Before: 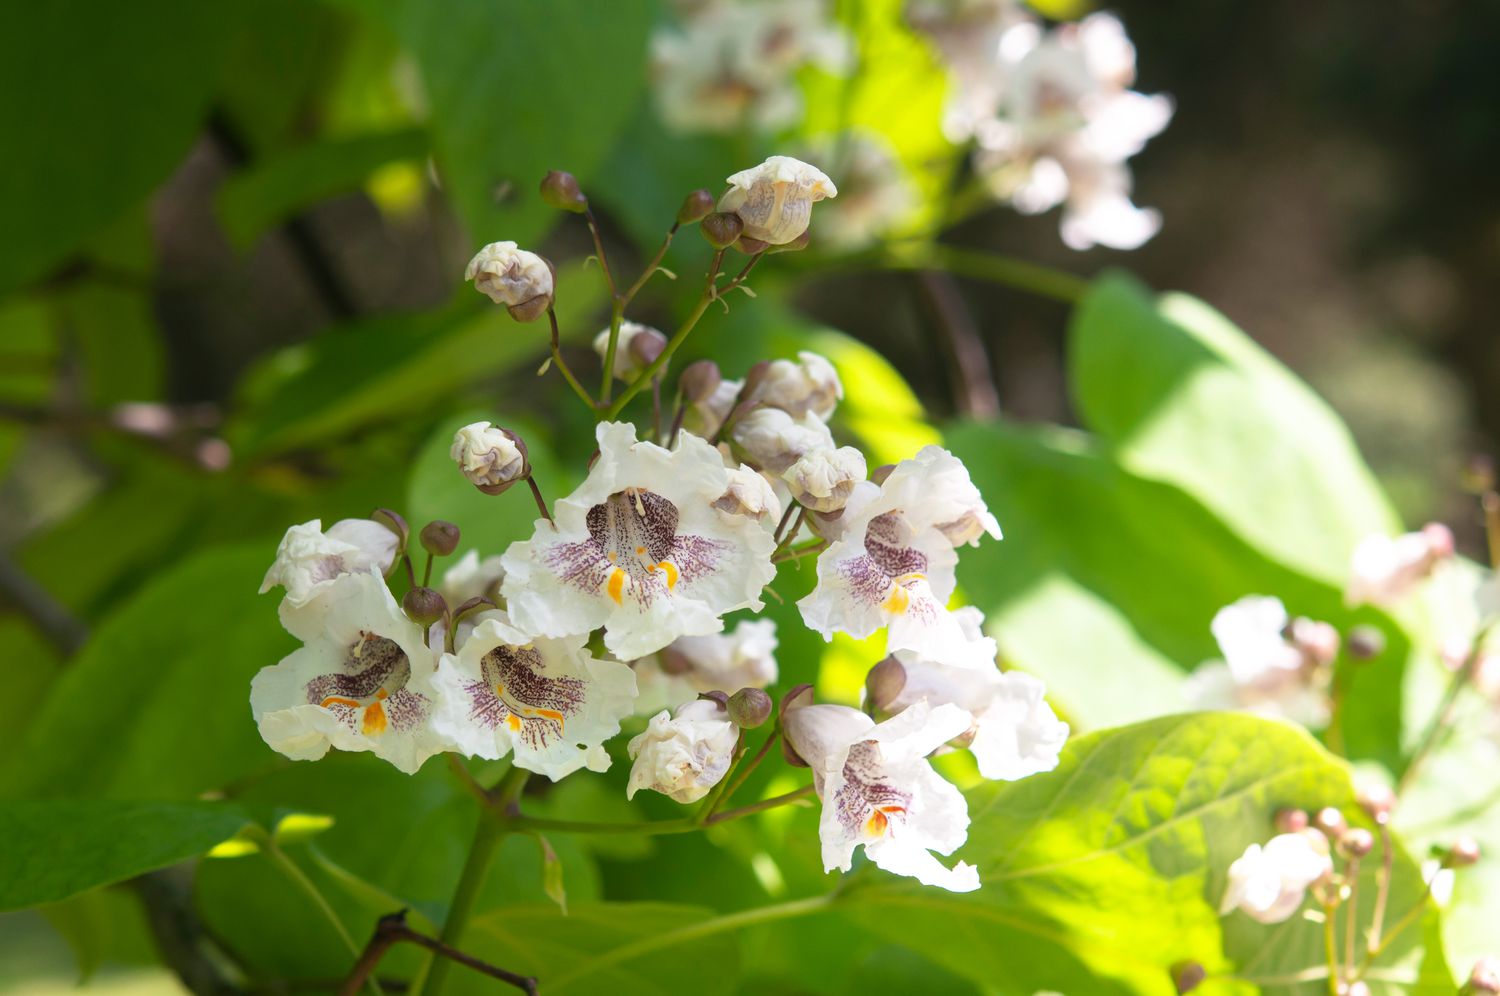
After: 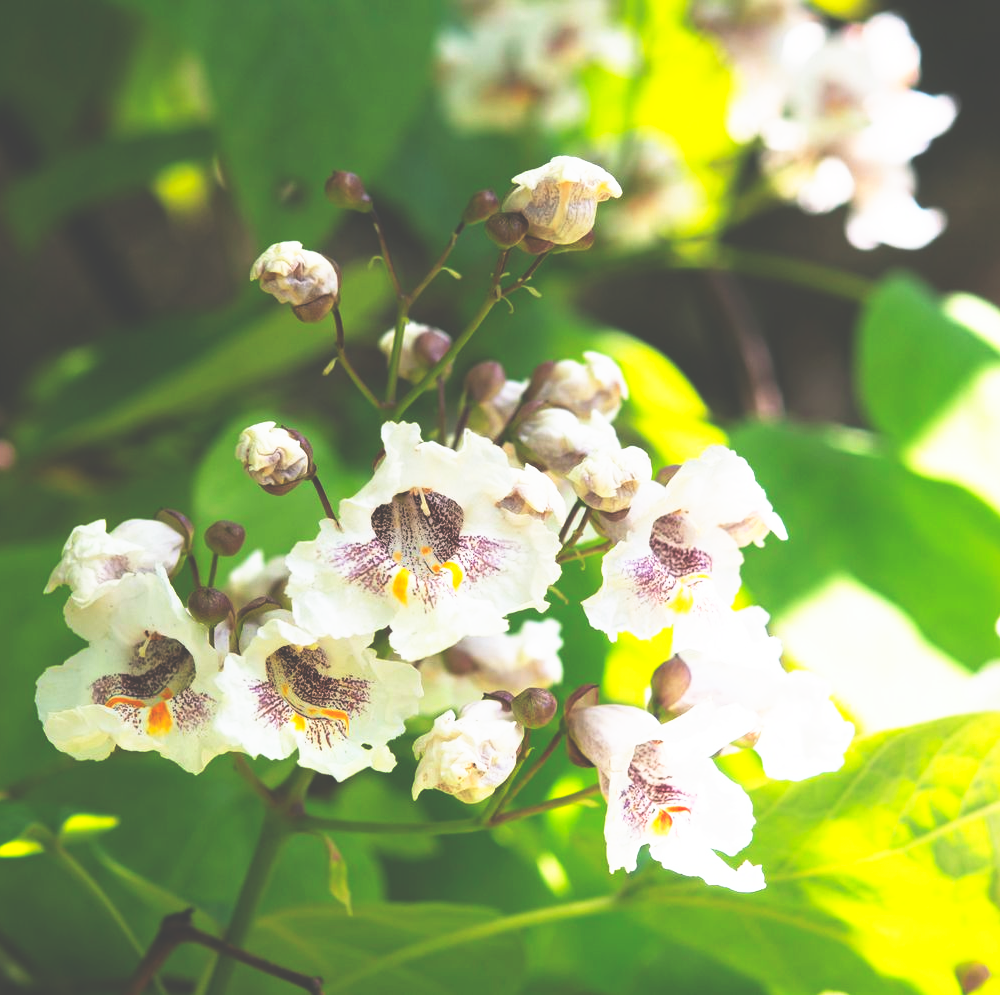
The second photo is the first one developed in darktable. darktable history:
crop and rotate: left 14.368%, right 18.937%
base curve: curves: ch0 [(0, 0.036) (0.007, 0.037) (0.604, 0.887) (1, 1)], preserve colors none
contrast brightness saturation: contrast 0.049, brightness 0.07, saturation 0.007
tone equalizer: on, module defaults
